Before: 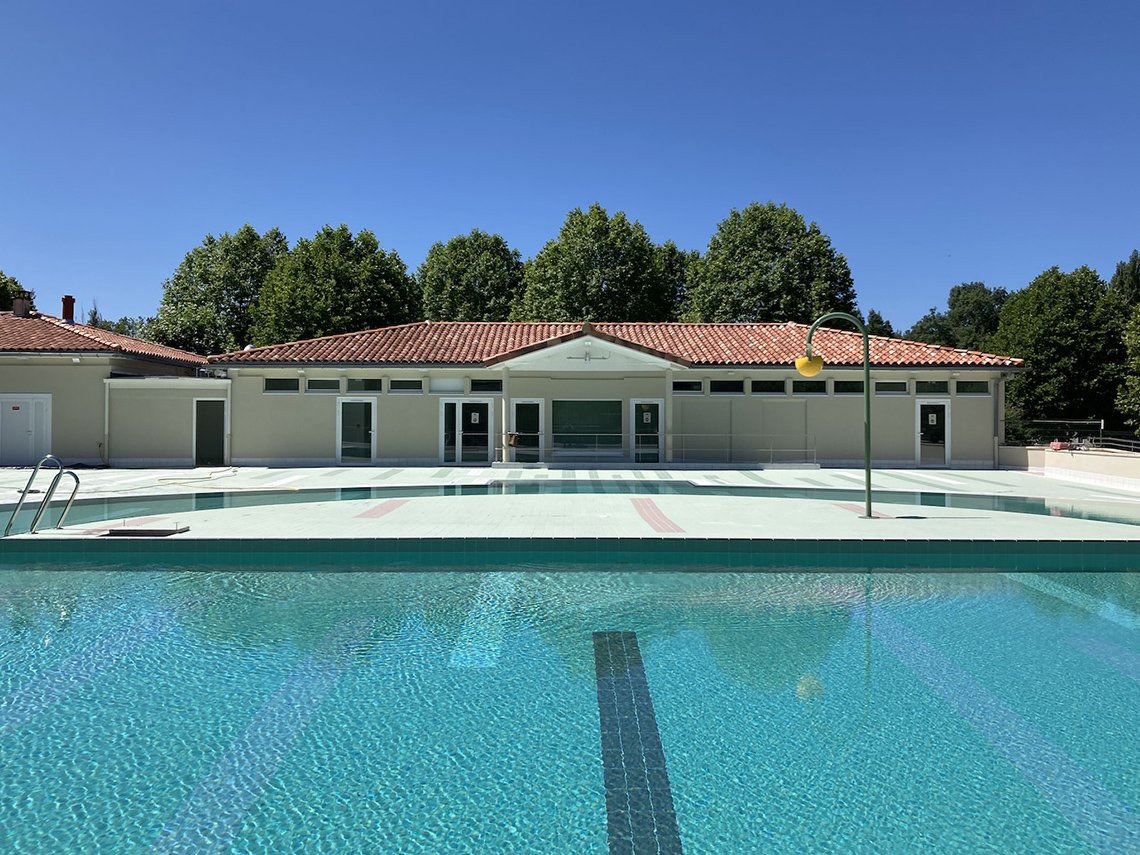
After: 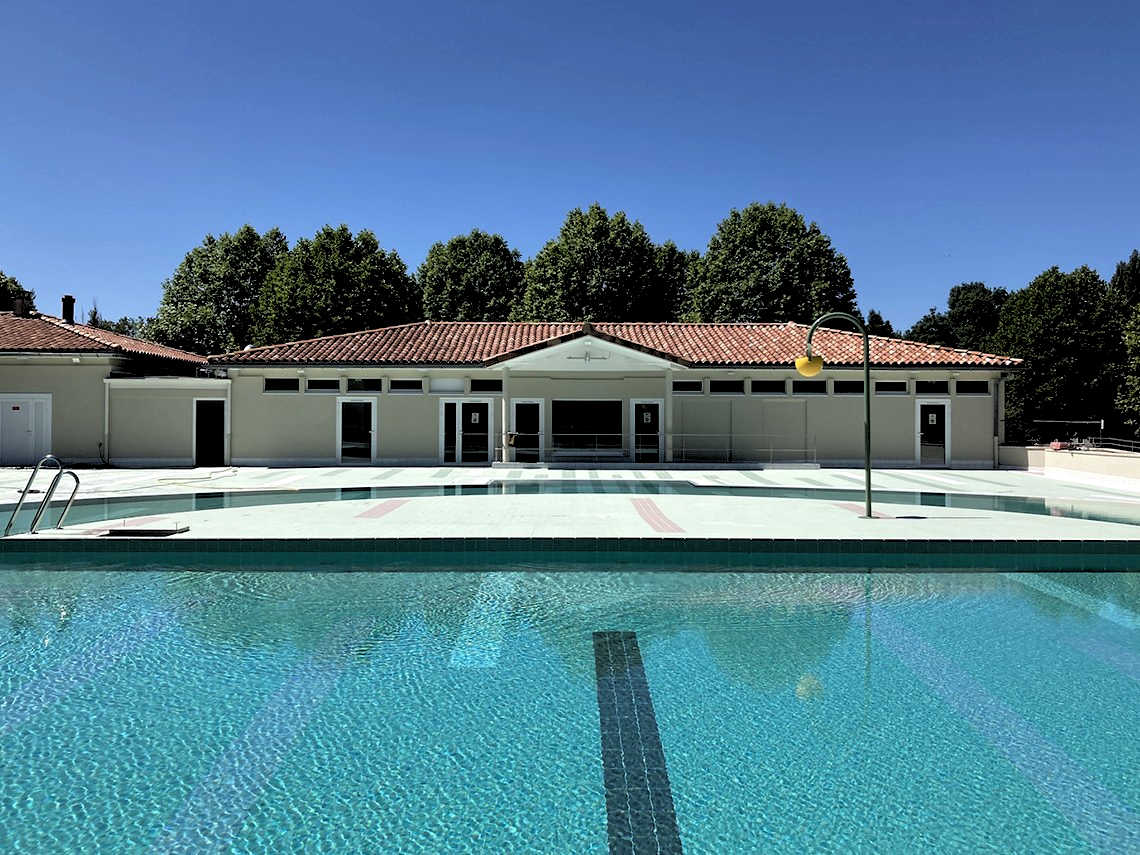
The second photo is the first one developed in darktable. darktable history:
white balance: emerald 1
rgb levels: levels [[0.034, 0.472, 0.904], [0, 0.5, 1], [0, 0.5, 1]]
